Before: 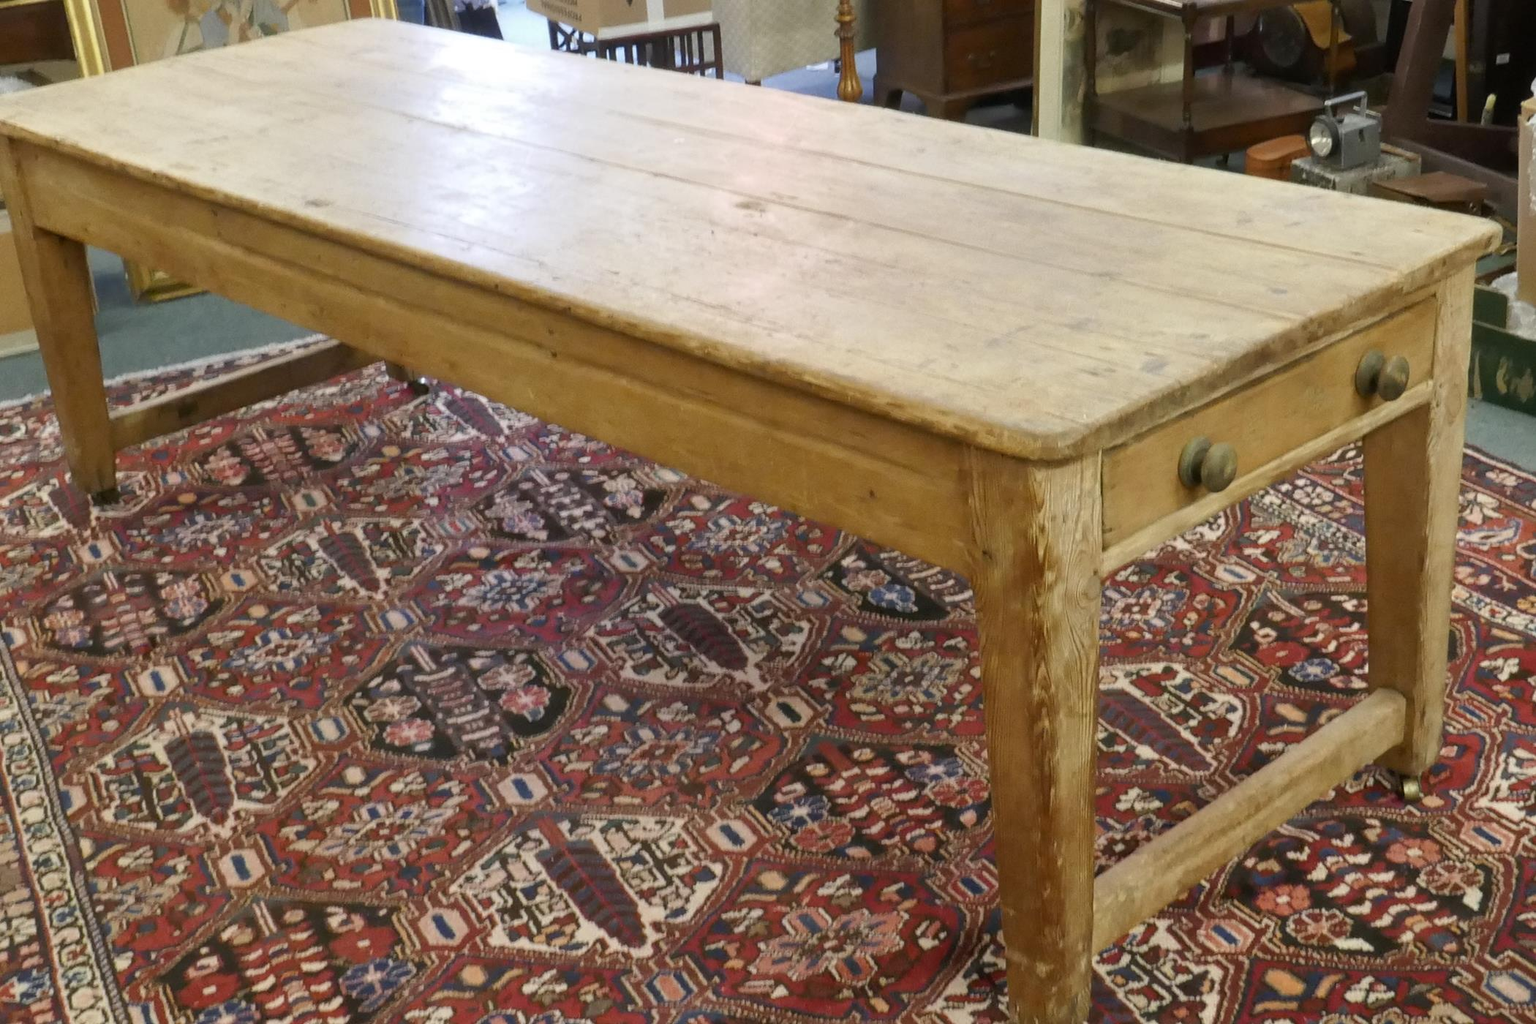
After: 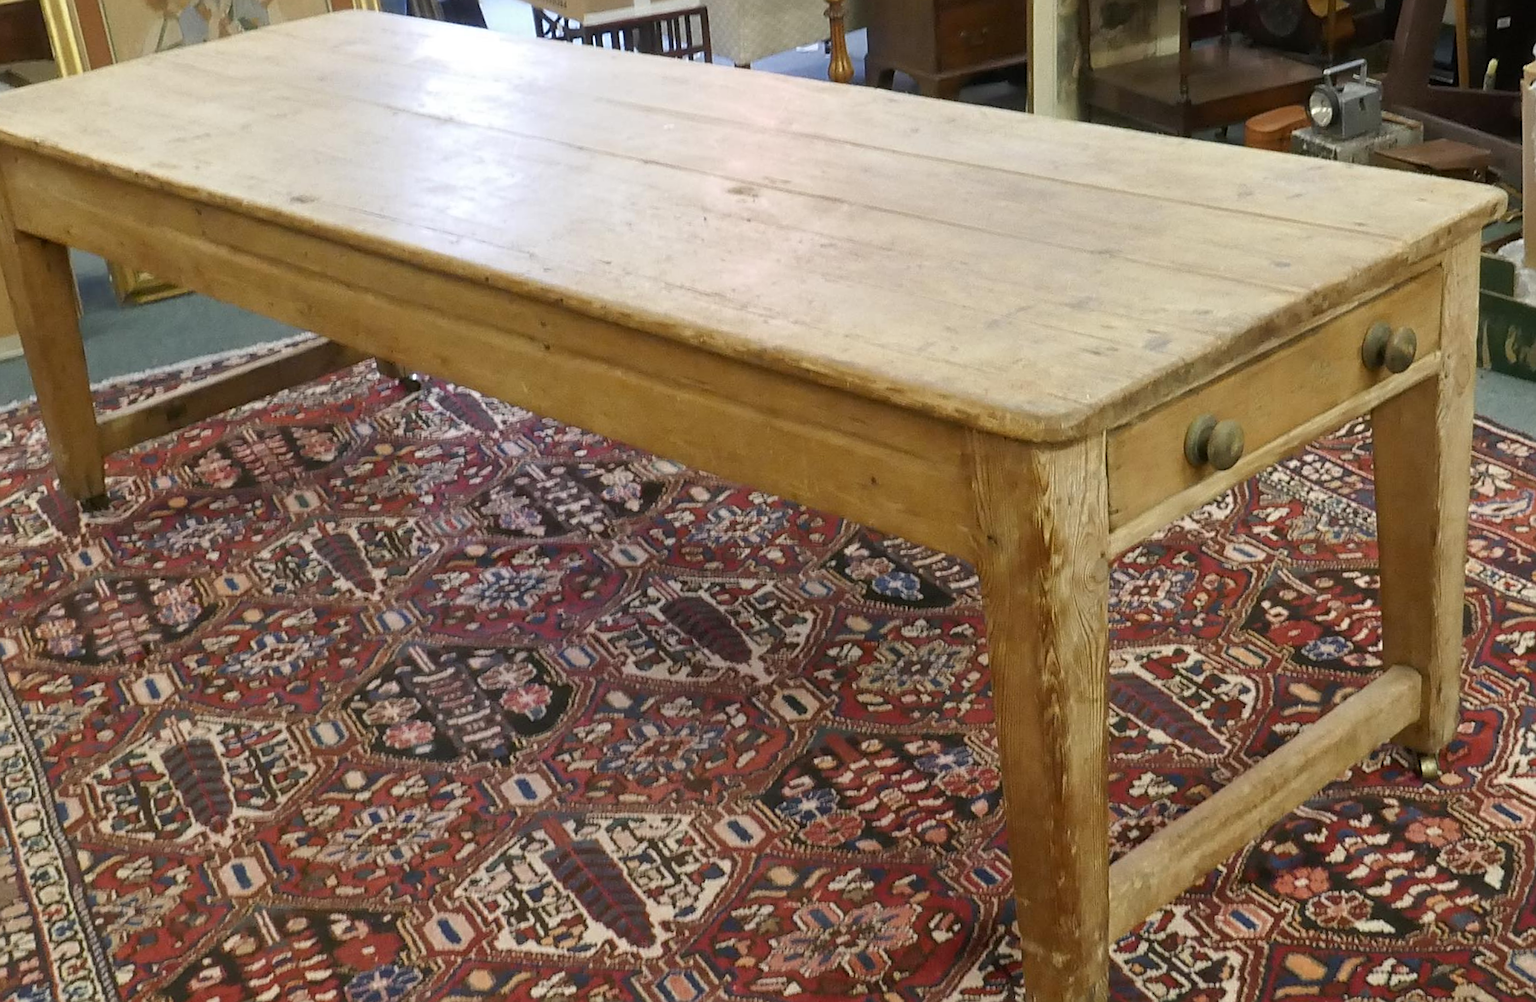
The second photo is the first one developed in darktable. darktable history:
sharpen: on, module defaults
rotate and perspective: rotation -1.42°, crop left 0.016, crop right 0.984, crop top 0.035, crop bottom 0.965
